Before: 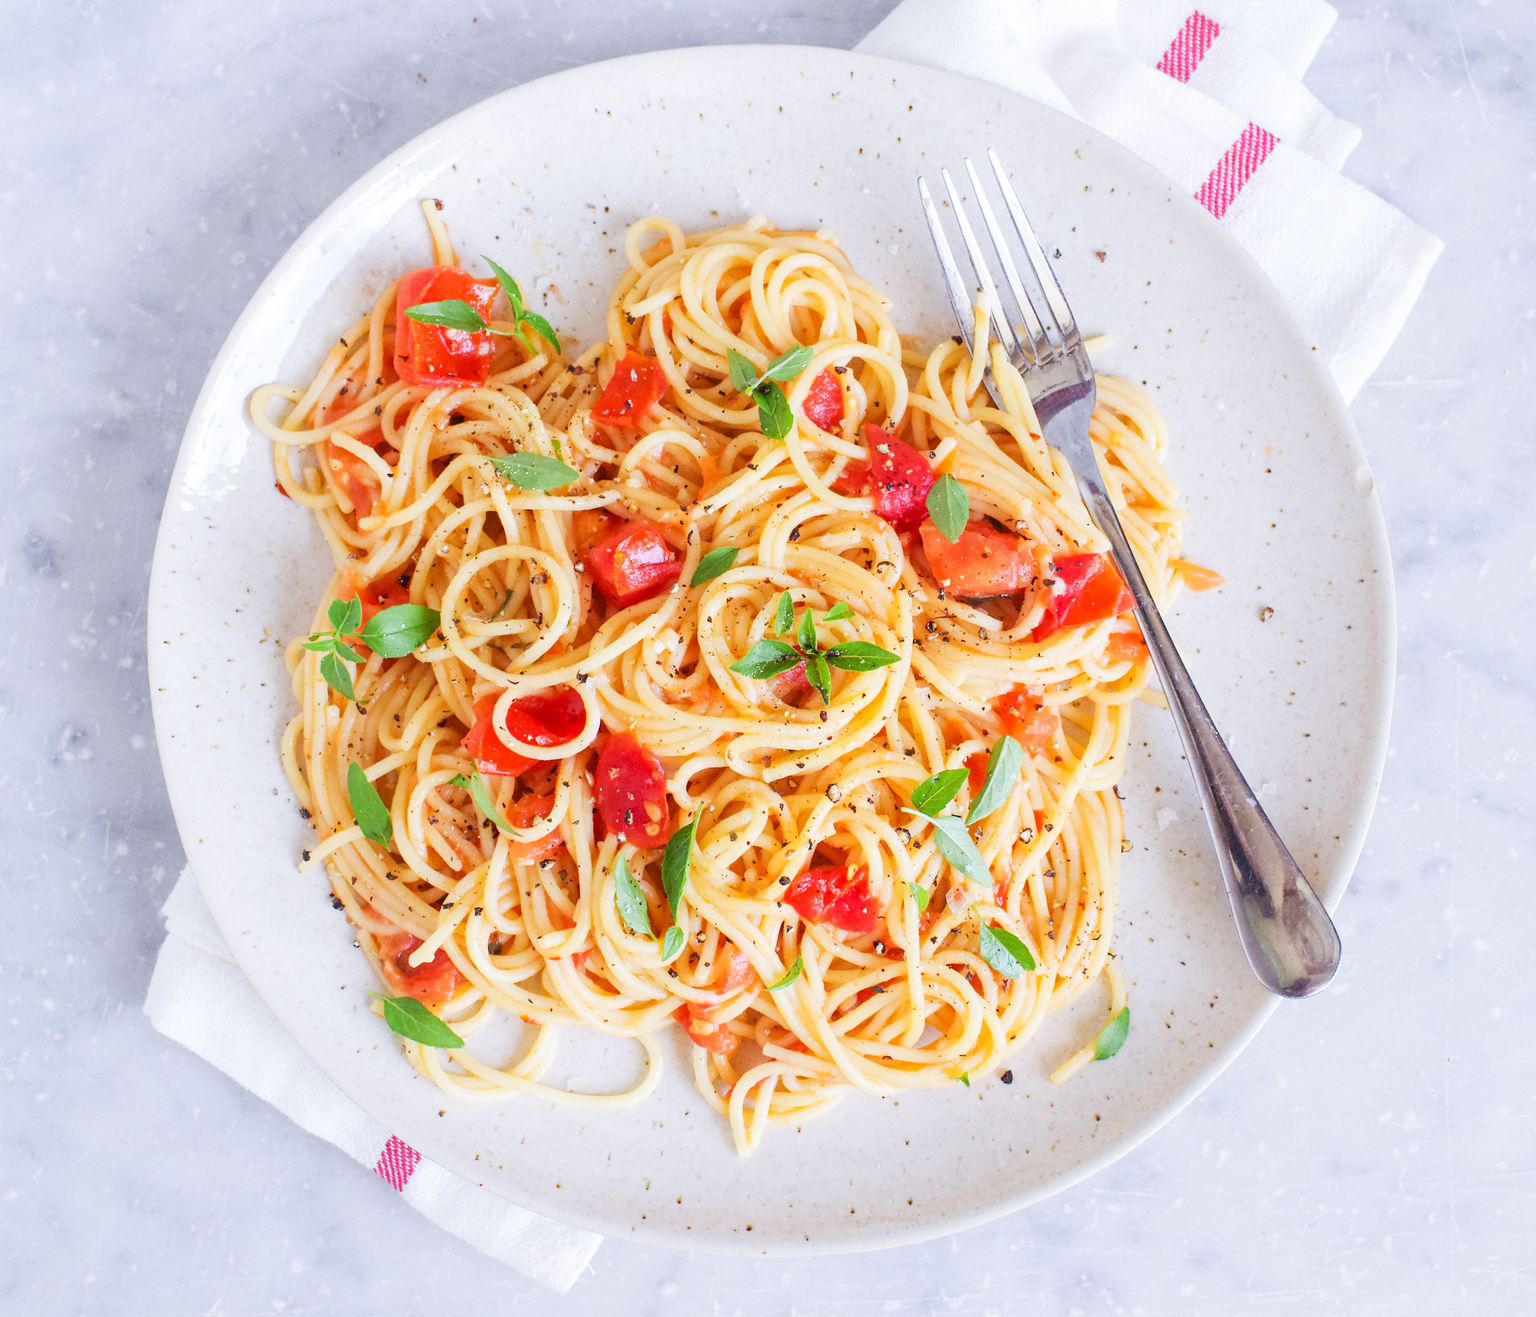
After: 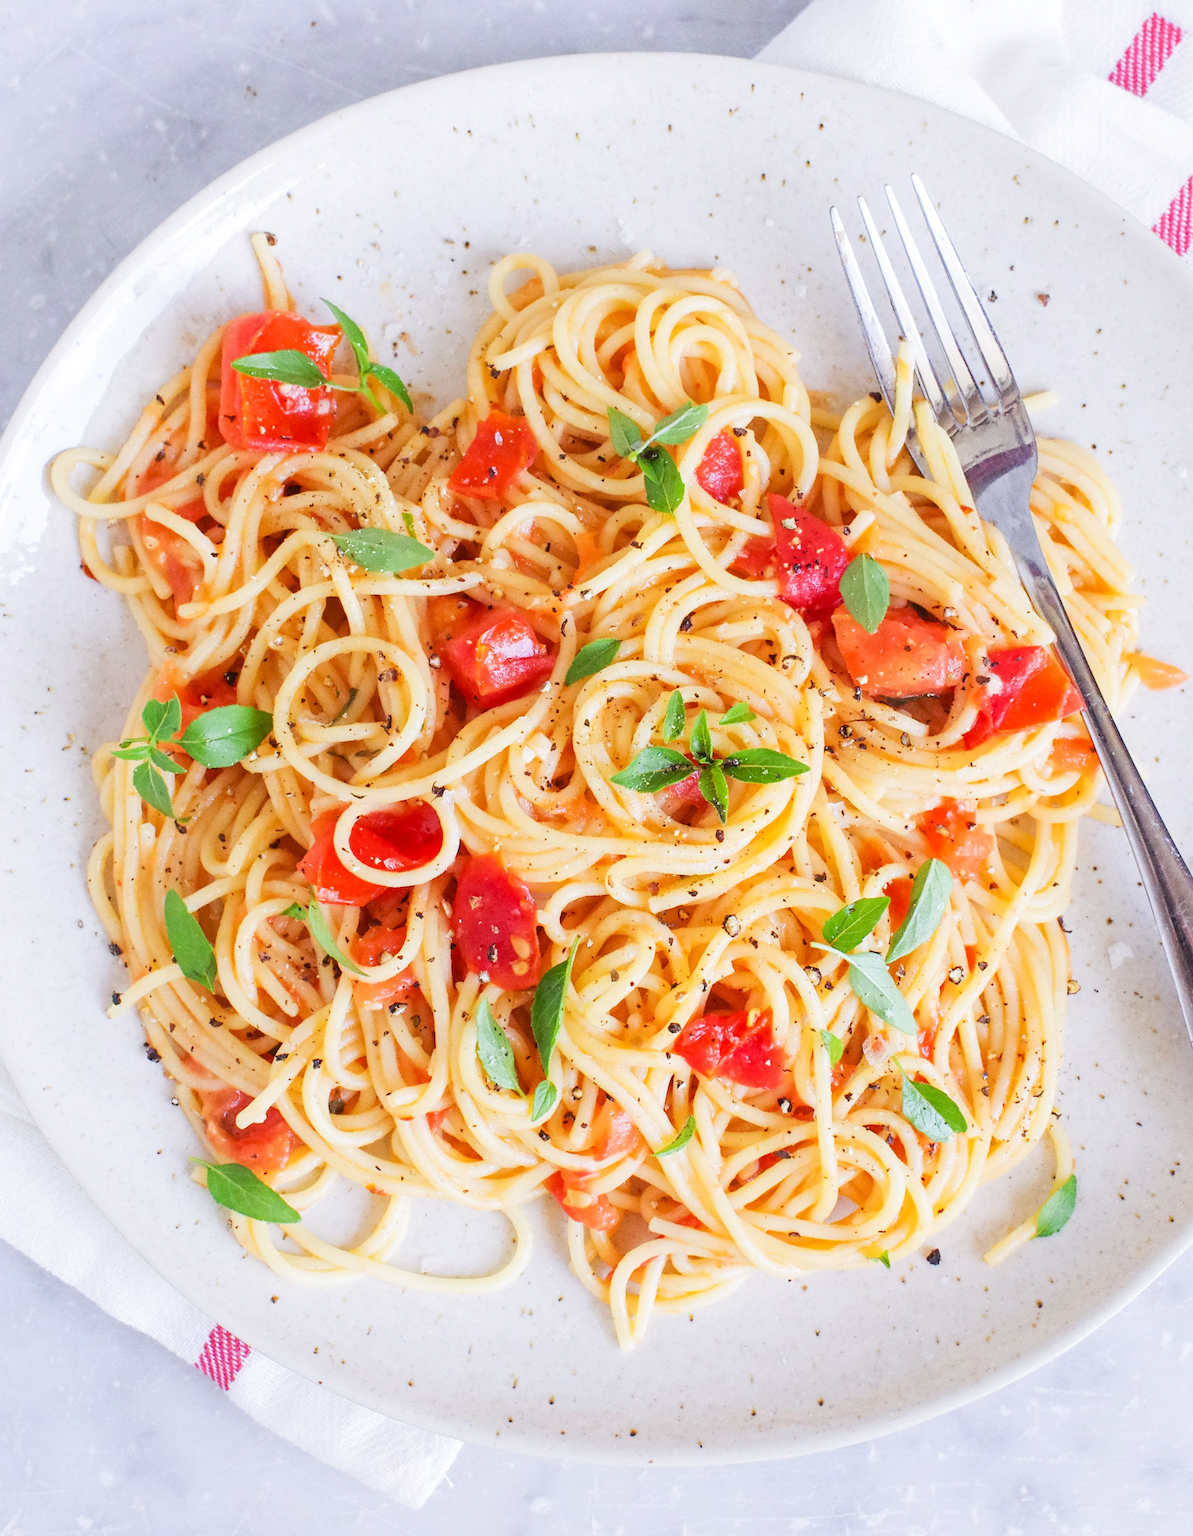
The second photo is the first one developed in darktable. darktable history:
crop and rotate: left 13.456%, right 19.903%
